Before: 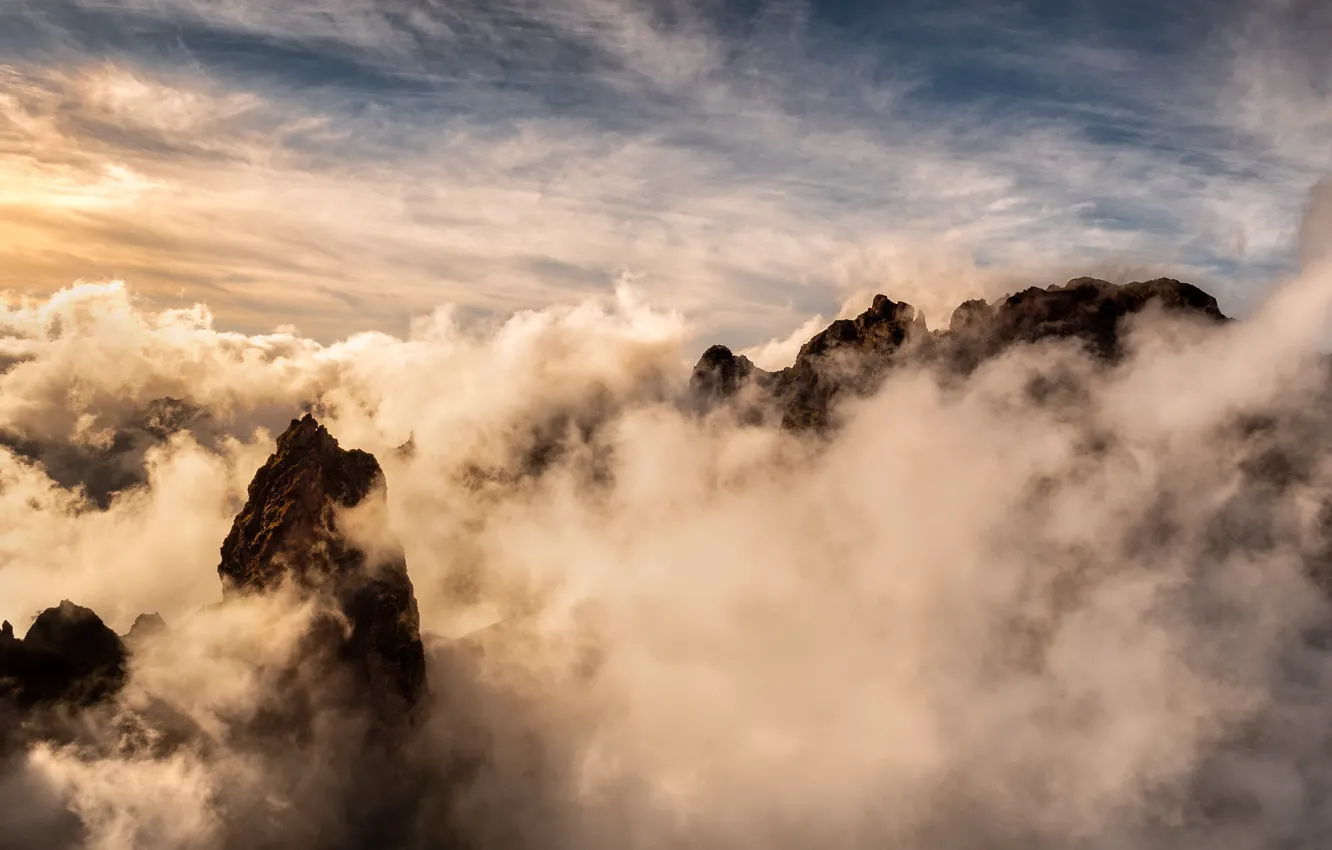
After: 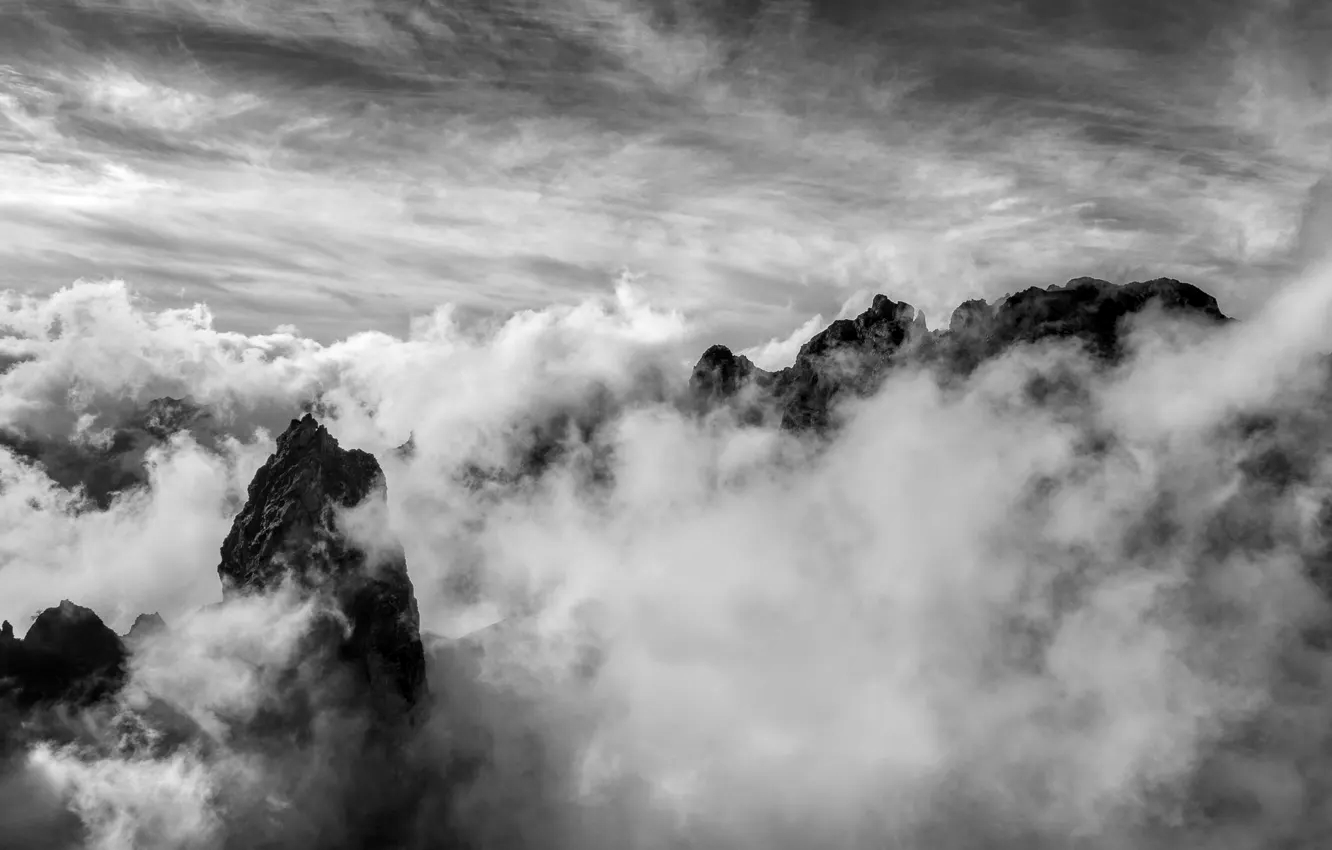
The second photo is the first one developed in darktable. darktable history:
monochrome: on, module defaults
exposure: exposure -0.04 EV, compensate highlight preservation false
local contrast: on, module defaults
